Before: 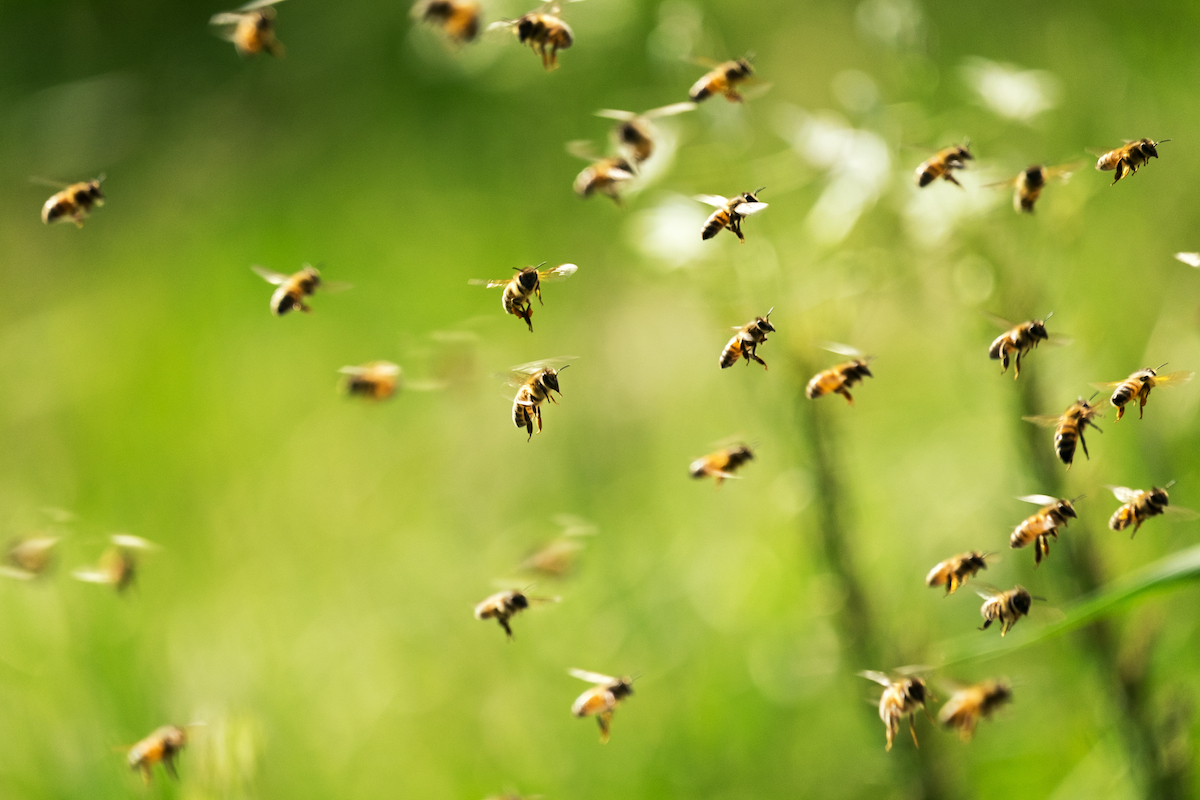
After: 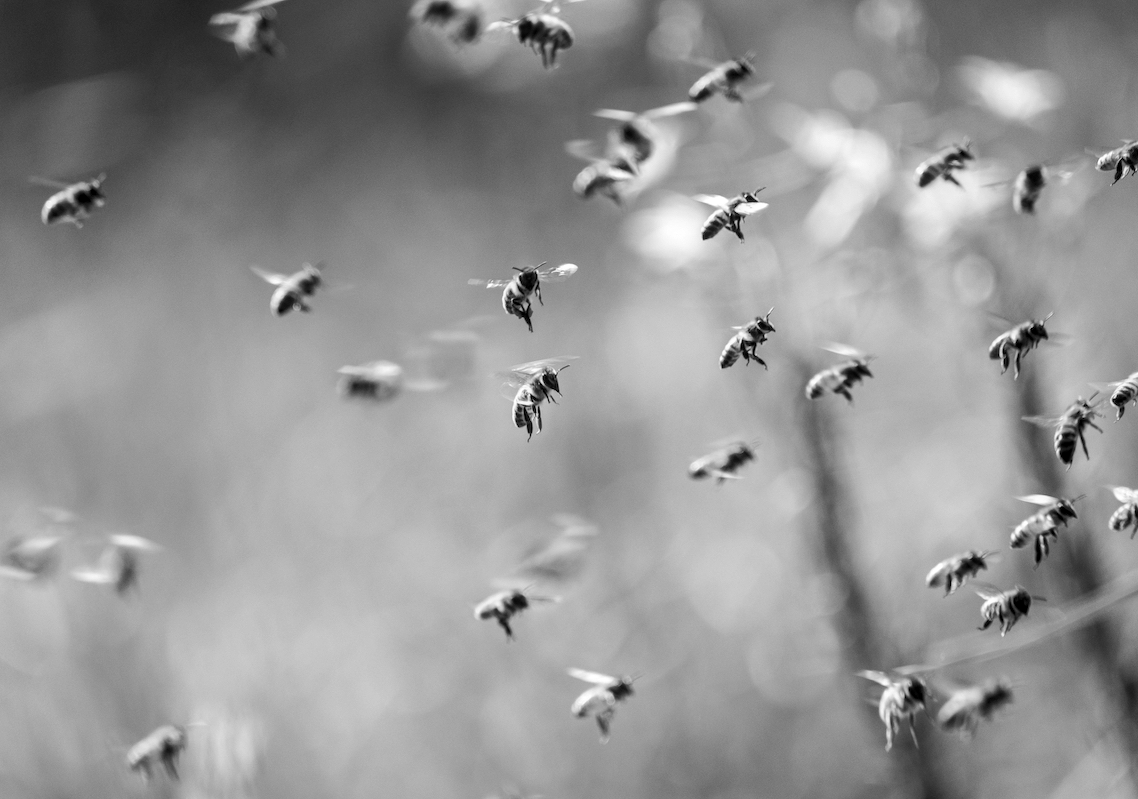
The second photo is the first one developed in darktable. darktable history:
crop and rotate: right 5.167%
local contrast: detail 130%
monochrome: a 73.58, b 64.21
vibrance: on, module defaults
